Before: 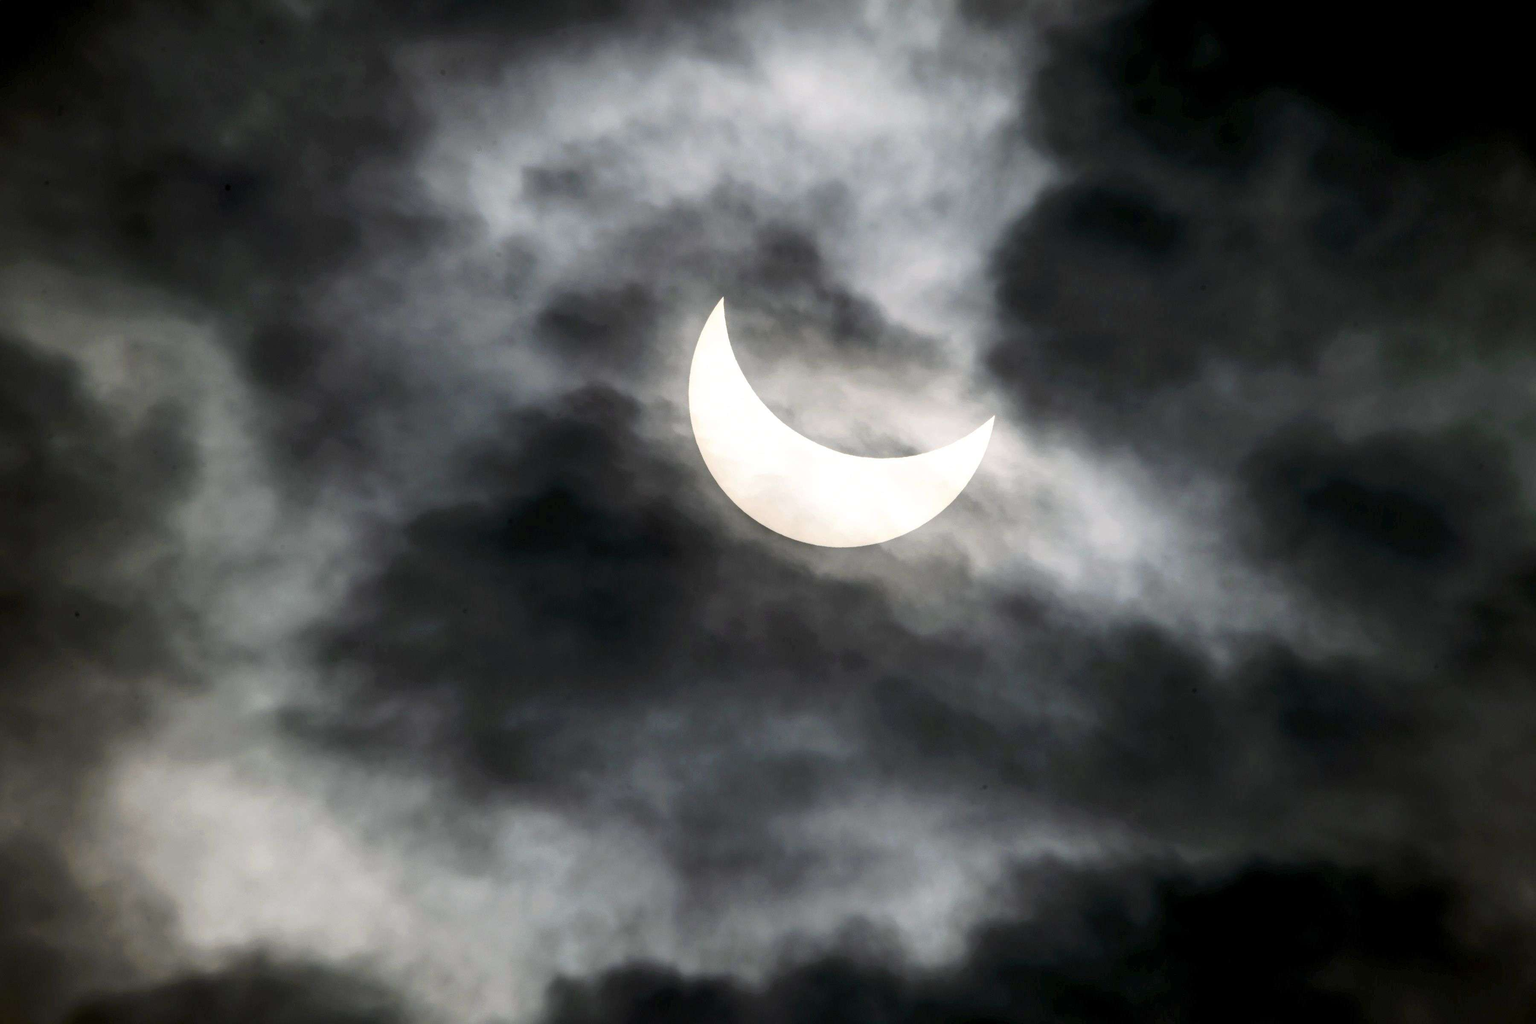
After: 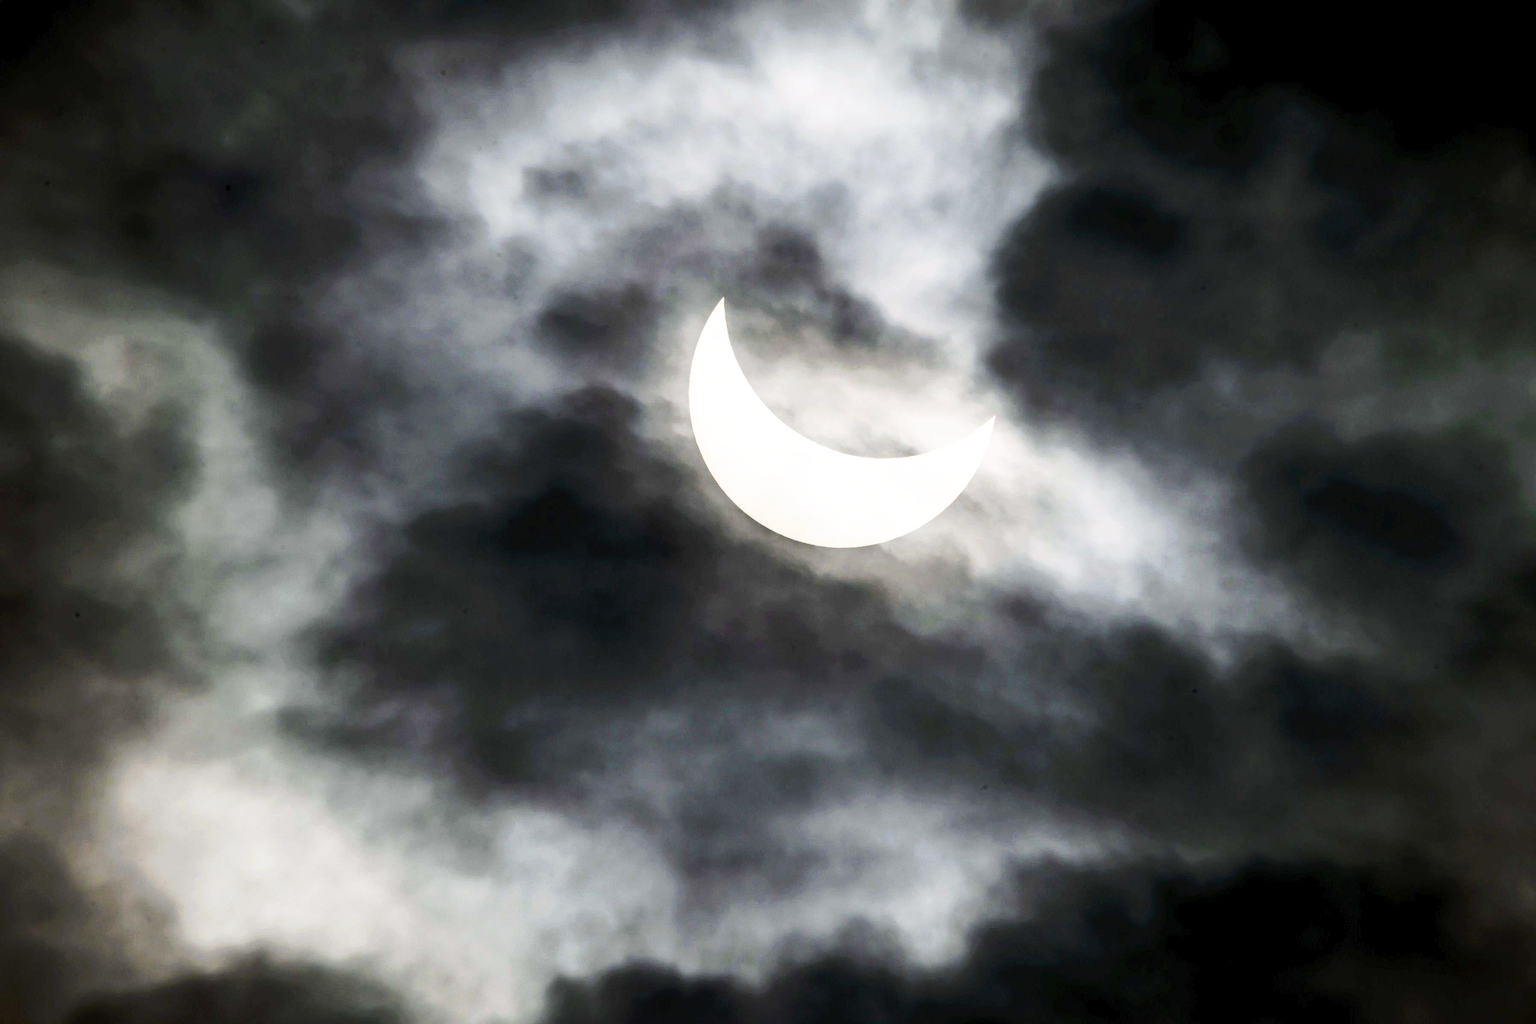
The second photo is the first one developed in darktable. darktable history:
tone curve: curves: ch0 [(0, 0) (0.003, 0.011) (0.011, 0.02) (0.025, 0.032) (0.044, 0.046) (0.069, 0.071) (0.1, 0.107) (0.136, 0.144) (0.177, 0.189) (0.224, 0.244) (0.277, 0.309) (0.335, 0.398) (0.399, 0.477) (0.468, 0.583) (0.543, 0.675) (0.623, 0.772) (0.709, 0.855) (0.801, 0.926) (0.898, 0.979) (1, 1)], preserve colors none
